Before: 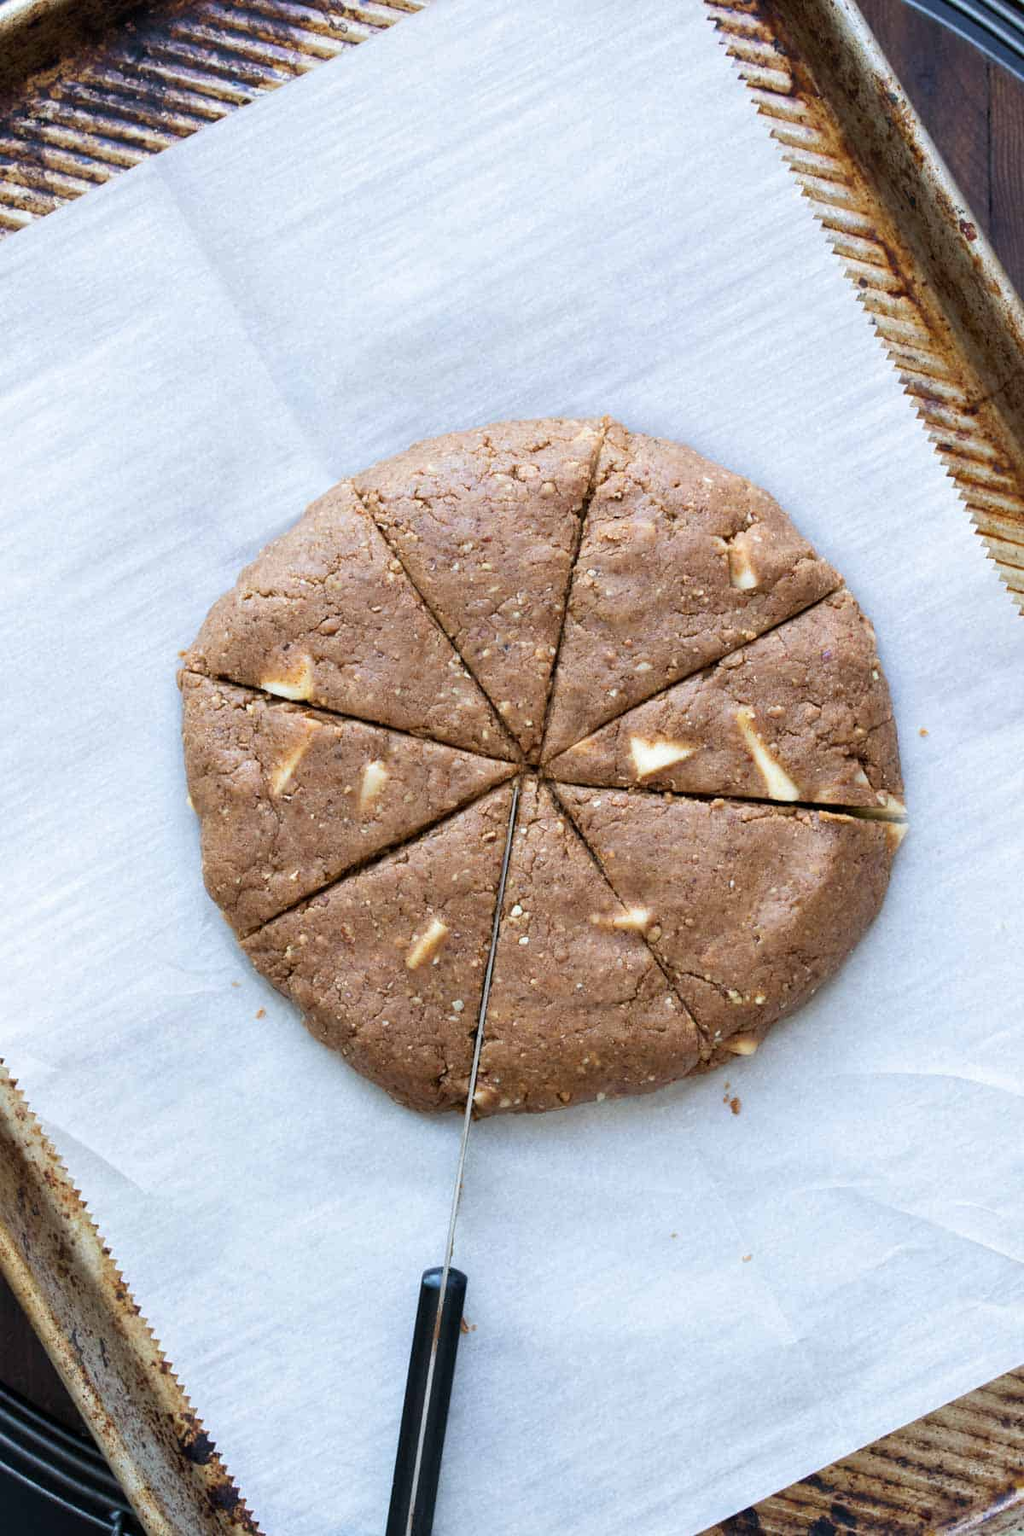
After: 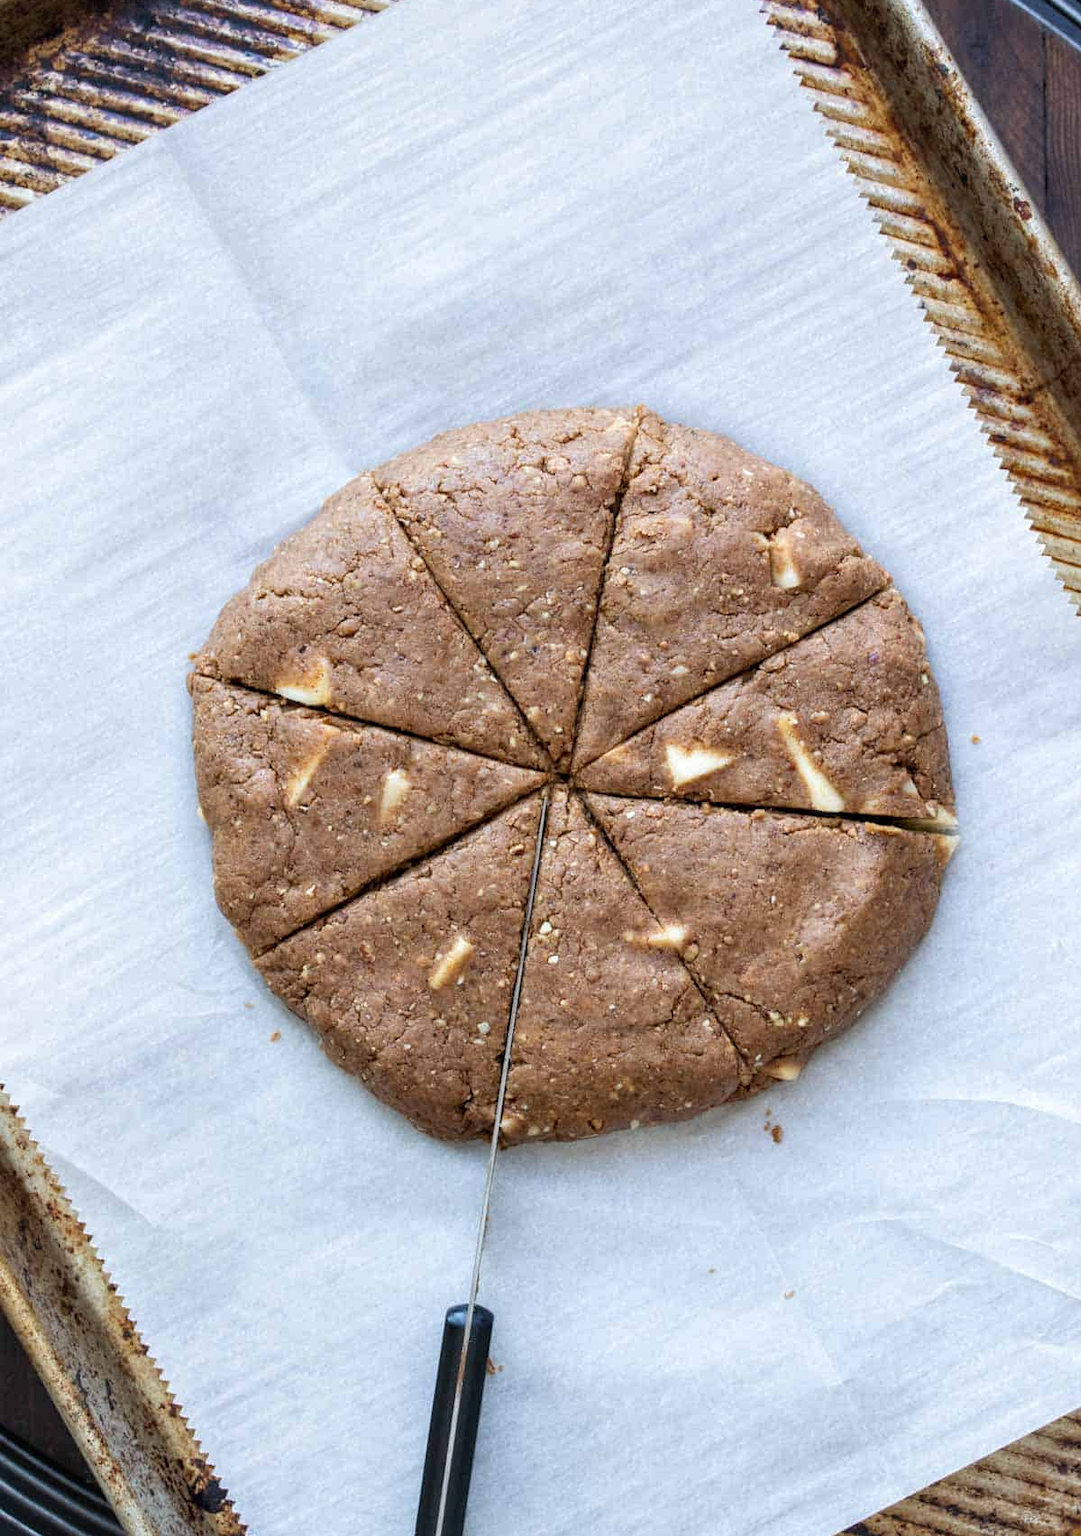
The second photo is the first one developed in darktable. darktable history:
crop and rotate: top 2.164%, bottom 3.154%
local contrast: on, module defaults
